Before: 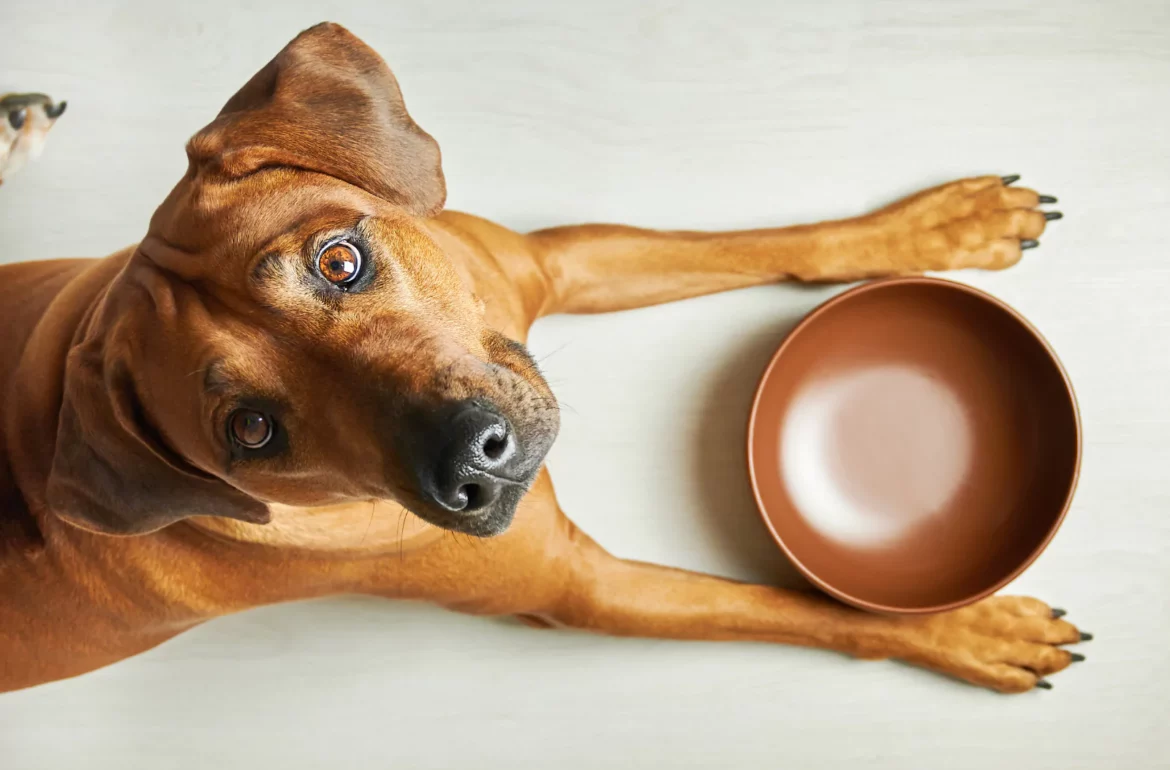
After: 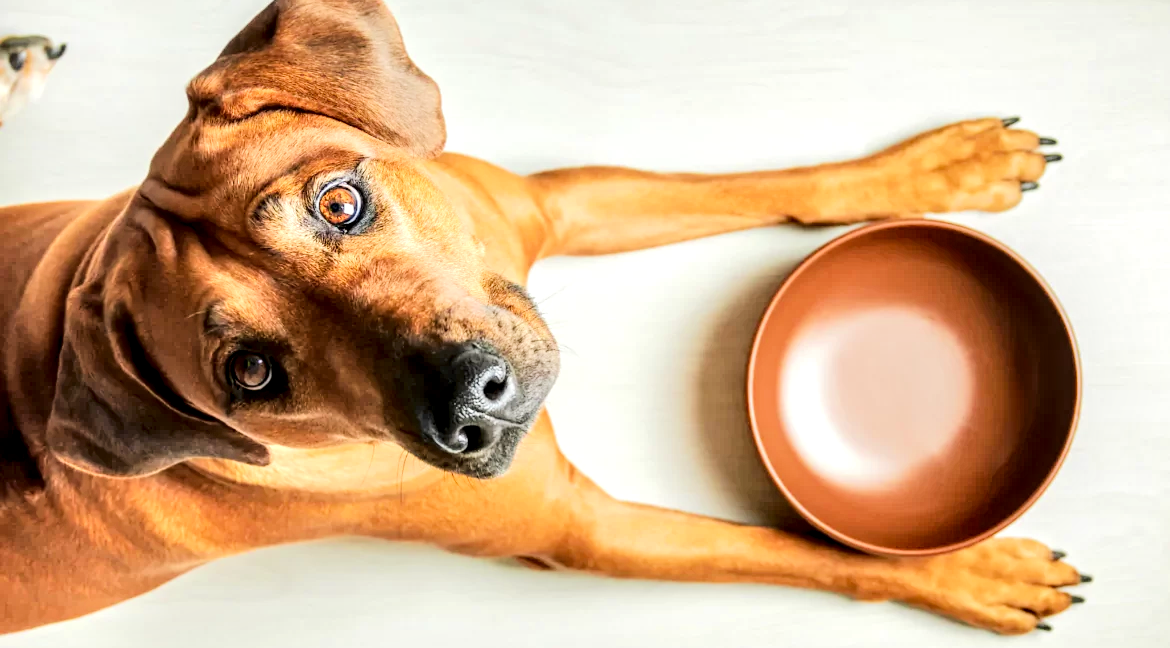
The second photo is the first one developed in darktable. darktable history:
tone equalizer: -7 EV 0.161 EV, -6 EV 0.576 EV, -5 EV 1.18 EV, -4 EV 1.35 EV, -3 EV 1.15 EV, -2 EV 0.6 EV, -1 EV 0.147 EV, edges refinement/feathering 500, mask exposure compensation -1.57 EV, preserve details no
local contrast: highlights 60%, shadows 60%, detail 160%
crop: top 7.603%, bottom 8.171%
